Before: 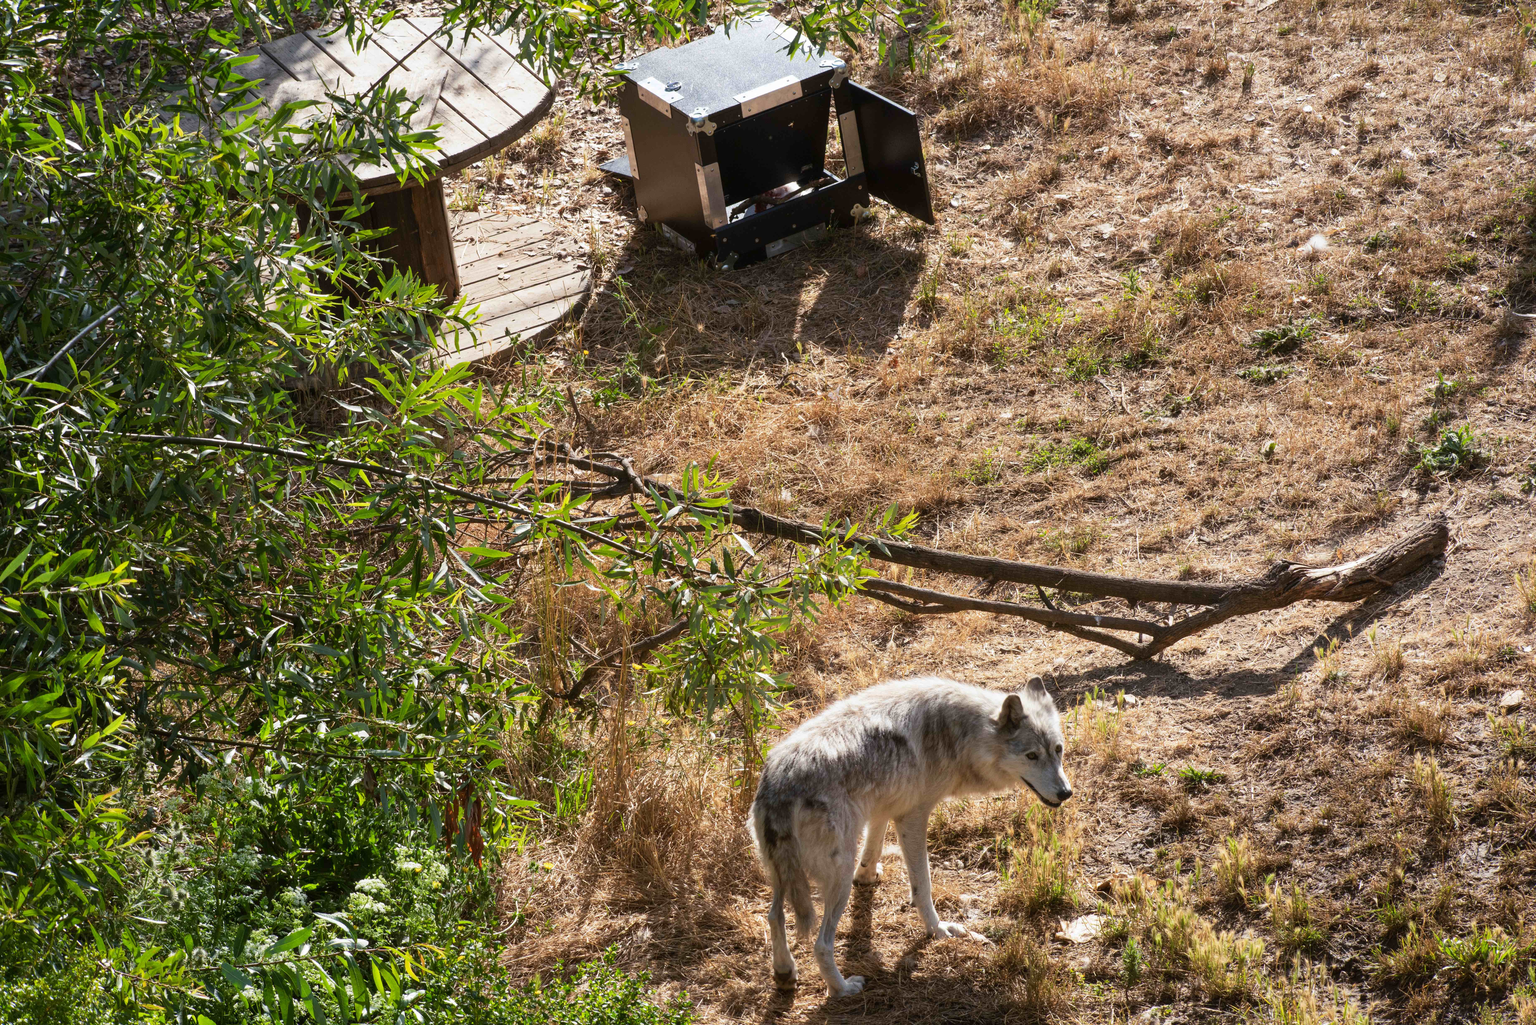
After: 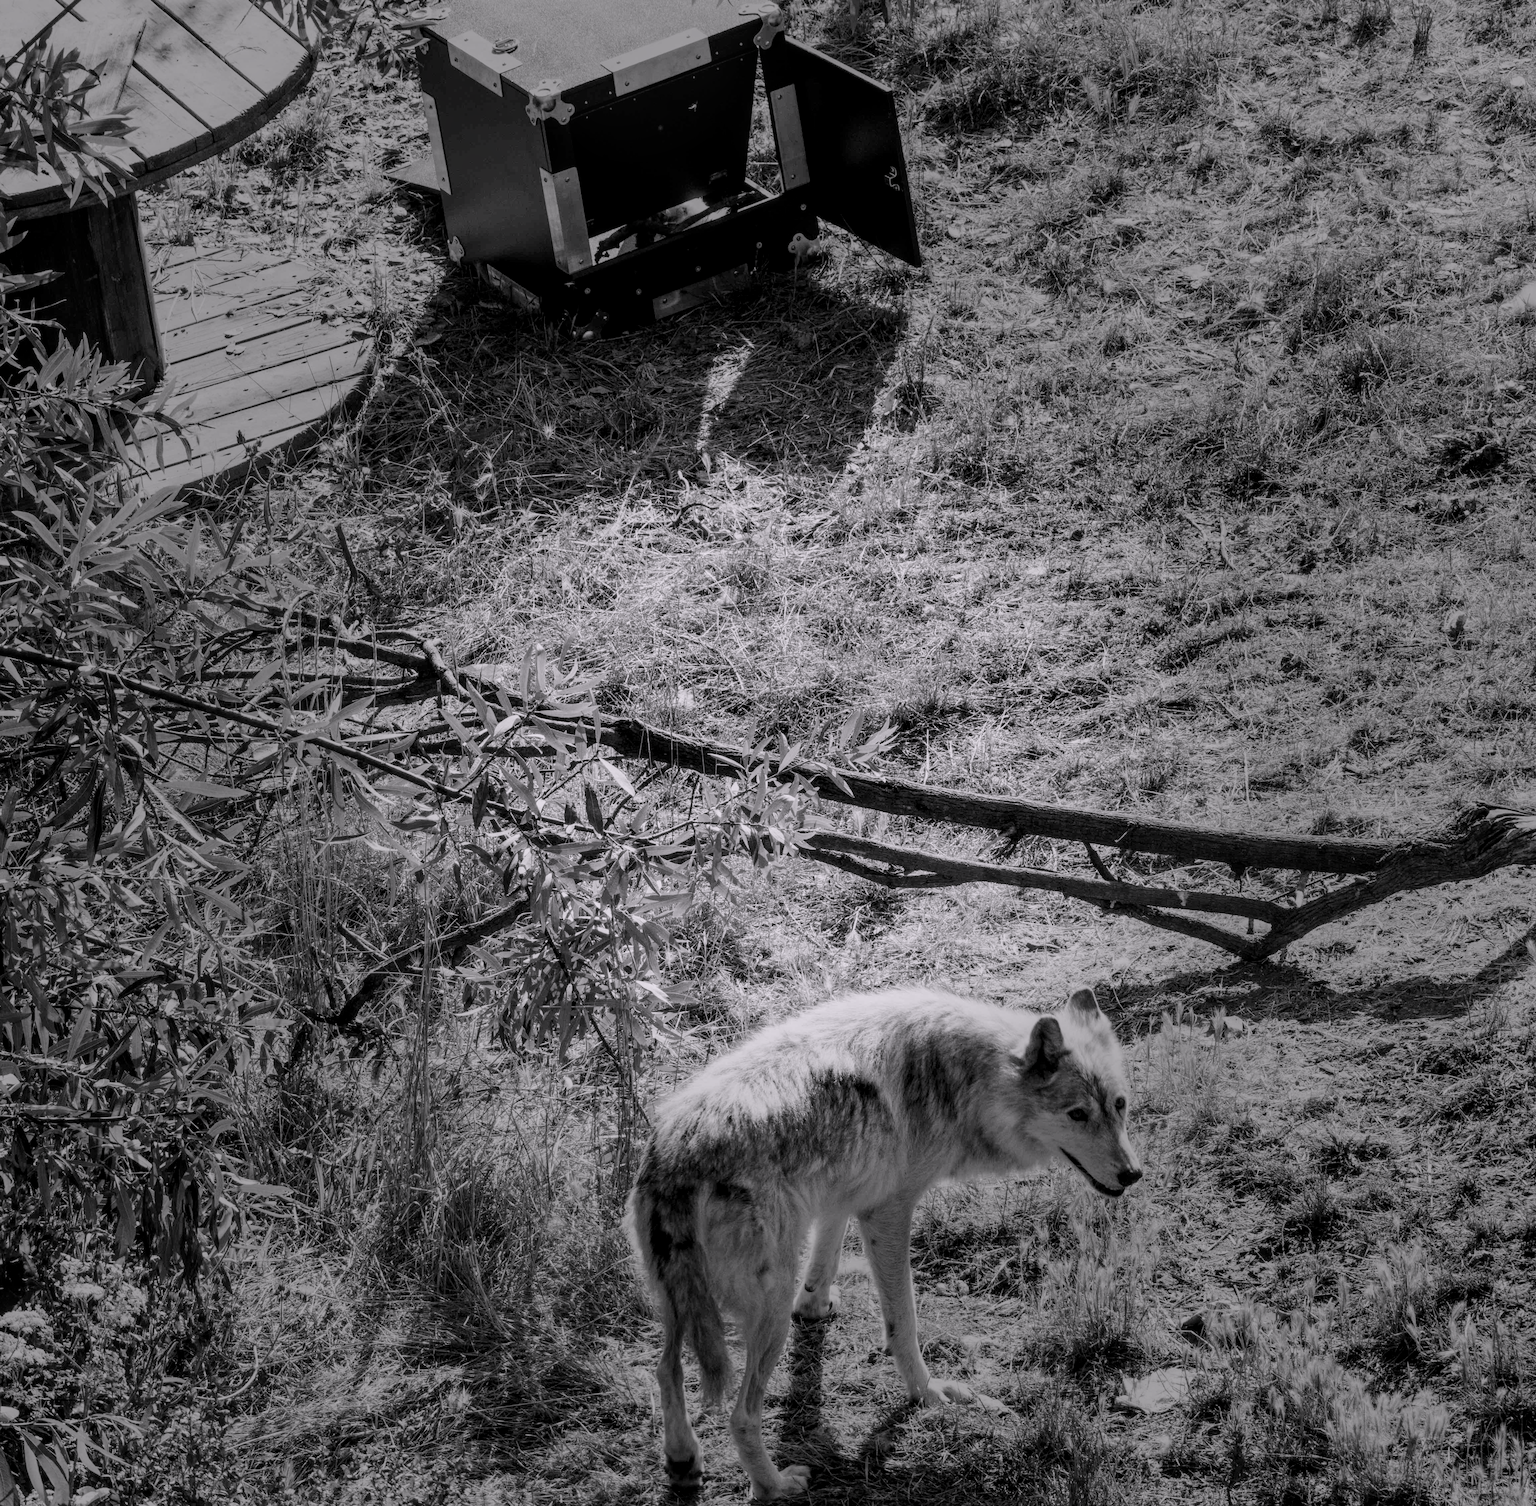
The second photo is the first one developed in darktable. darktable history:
color calibration: output gray [0.267, 0.423, 0.267, 0], gray › normalize channels true, illuminant as shot in camera, x 0.358, y 0.373, temperature 4628.91 K, gamut compression 0.006
local contrast: detail 130%
filmic rgb: black relative exposure -7.65 EV, white relative exposure 4.56 EV, hardness 3.61, contrast 1.061
vignetting: fall-off start 31.59%, fall-off radius 33.5%
crop and rotate: left 23.236%, top 5.641%, right 14.097%, bottom 2.26%
color correction: highlights a* 1.53, highlights b* -1.77, saturation 2.42
color balance rgb: power › hue 62.98°, linear chroma grading › global chroma 15.442%, perceptual saturation grading › global saturation 25.677%, perceptual brilliance grading › mid-tones 10.626%, perceptual brilliance grading › shadows 14.725%, global vibrance 20%
